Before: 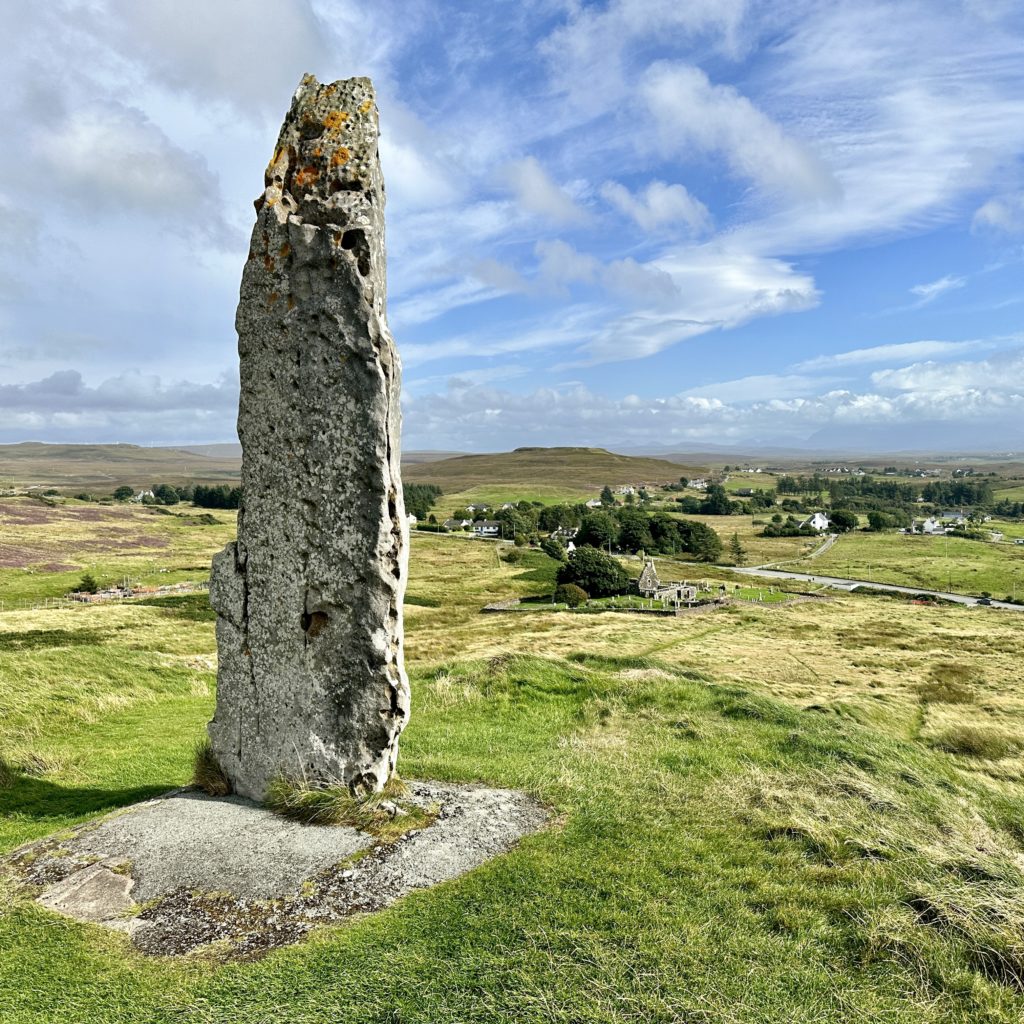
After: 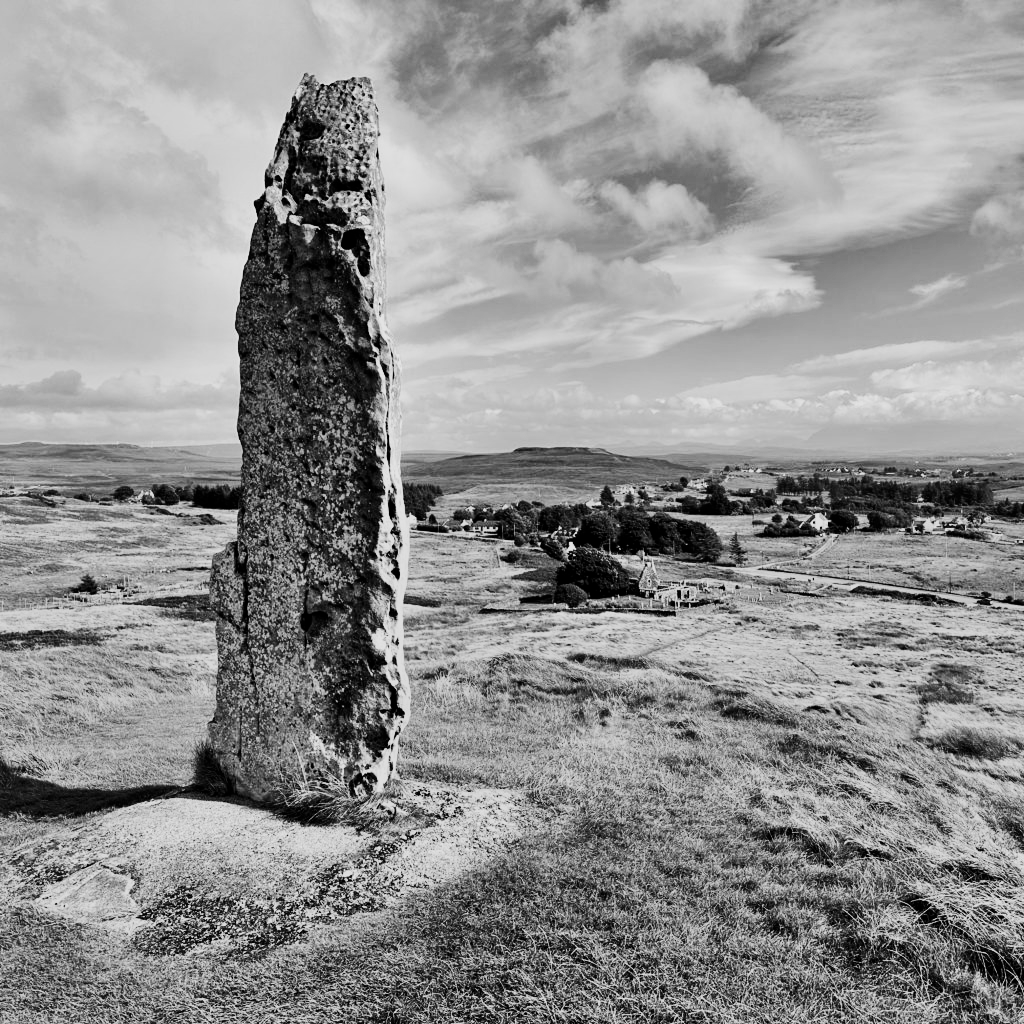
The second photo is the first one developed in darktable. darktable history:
contrast brightness saturation: contrast 0.32, brightness -0.08, saturation 0.17
white balance: red 1.123, blue 0.83
monochrome: a -4.13, b 5.16, size 1
filmic rgb: black relative exposure -16 EV, white relative exposure 6.92 EV, hardness 4.7
shadows and highlights: low approximation 0.01, soften with gaussian
